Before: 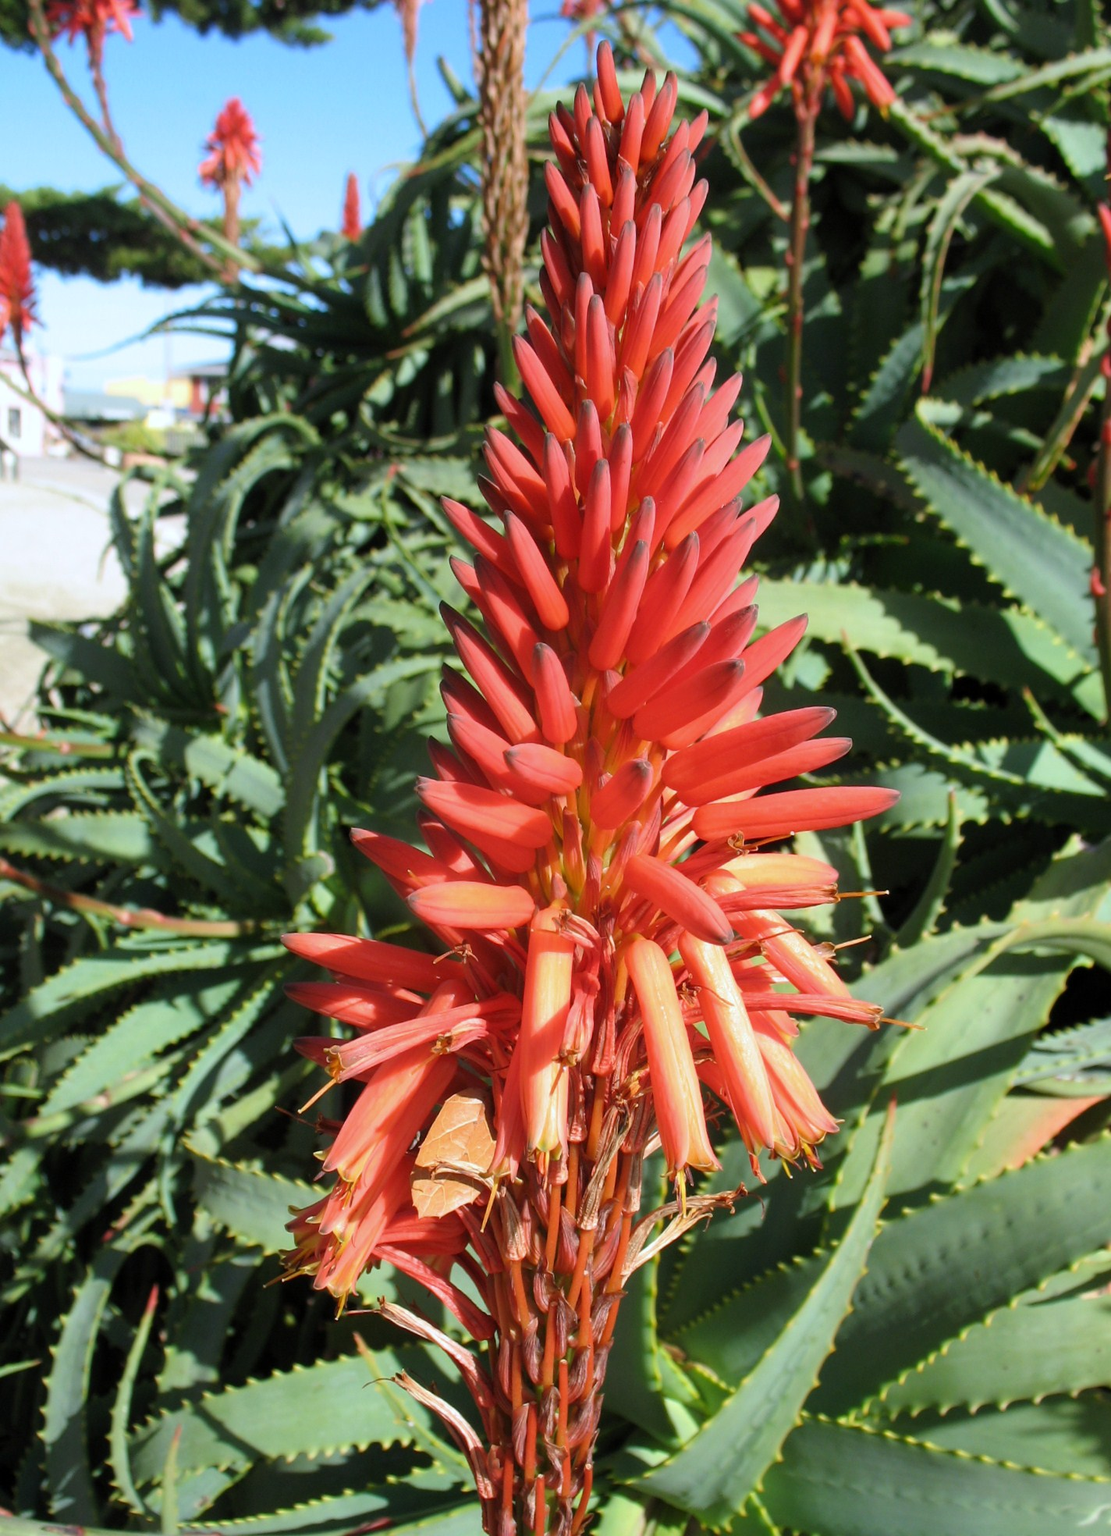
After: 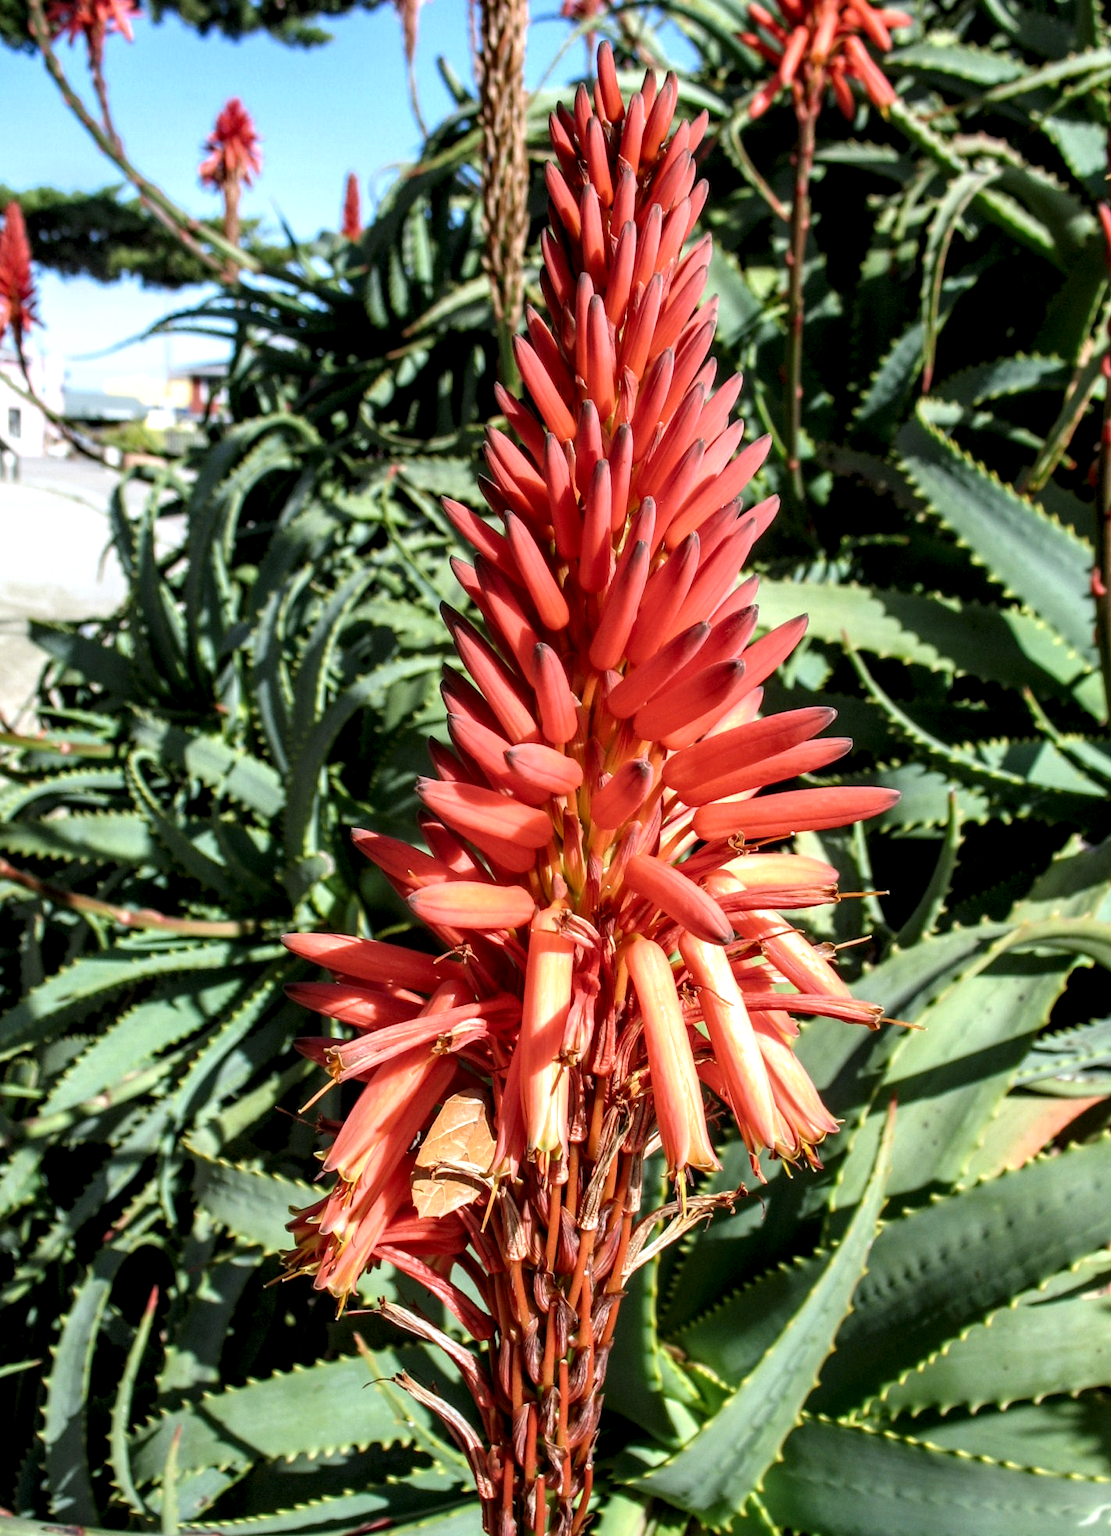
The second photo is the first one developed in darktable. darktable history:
local contrast: highlights 19%, detail 187%
